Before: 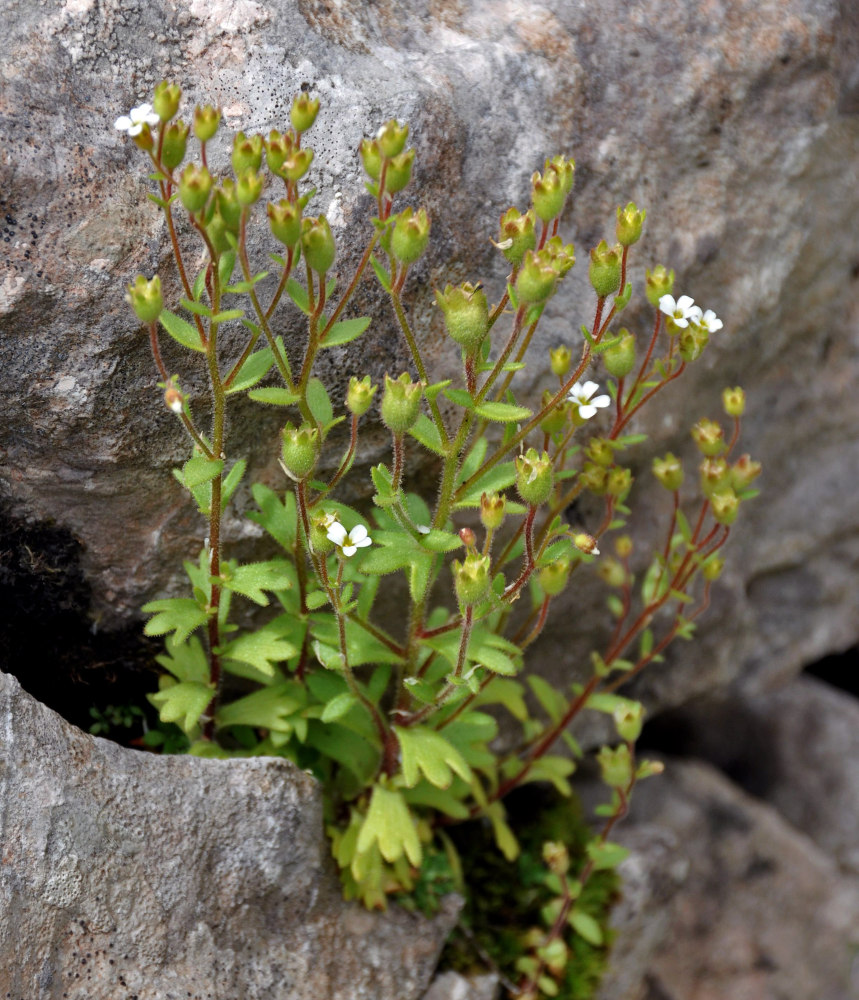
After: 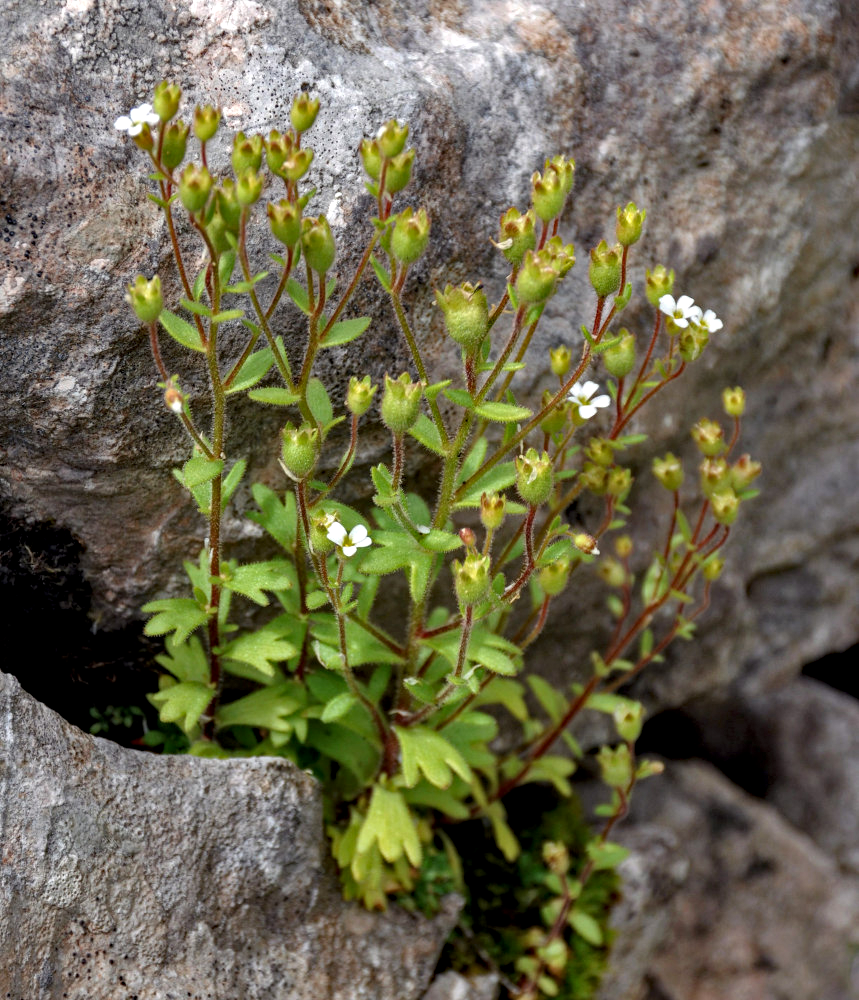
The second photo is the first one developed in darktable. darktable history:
tone equalizer: edges refinement/feathering 500, mask exposure compensation -1.57 EV, preserve details no
local contrast: detail 130%
haze removal: compatibility mode true, adaptive false
